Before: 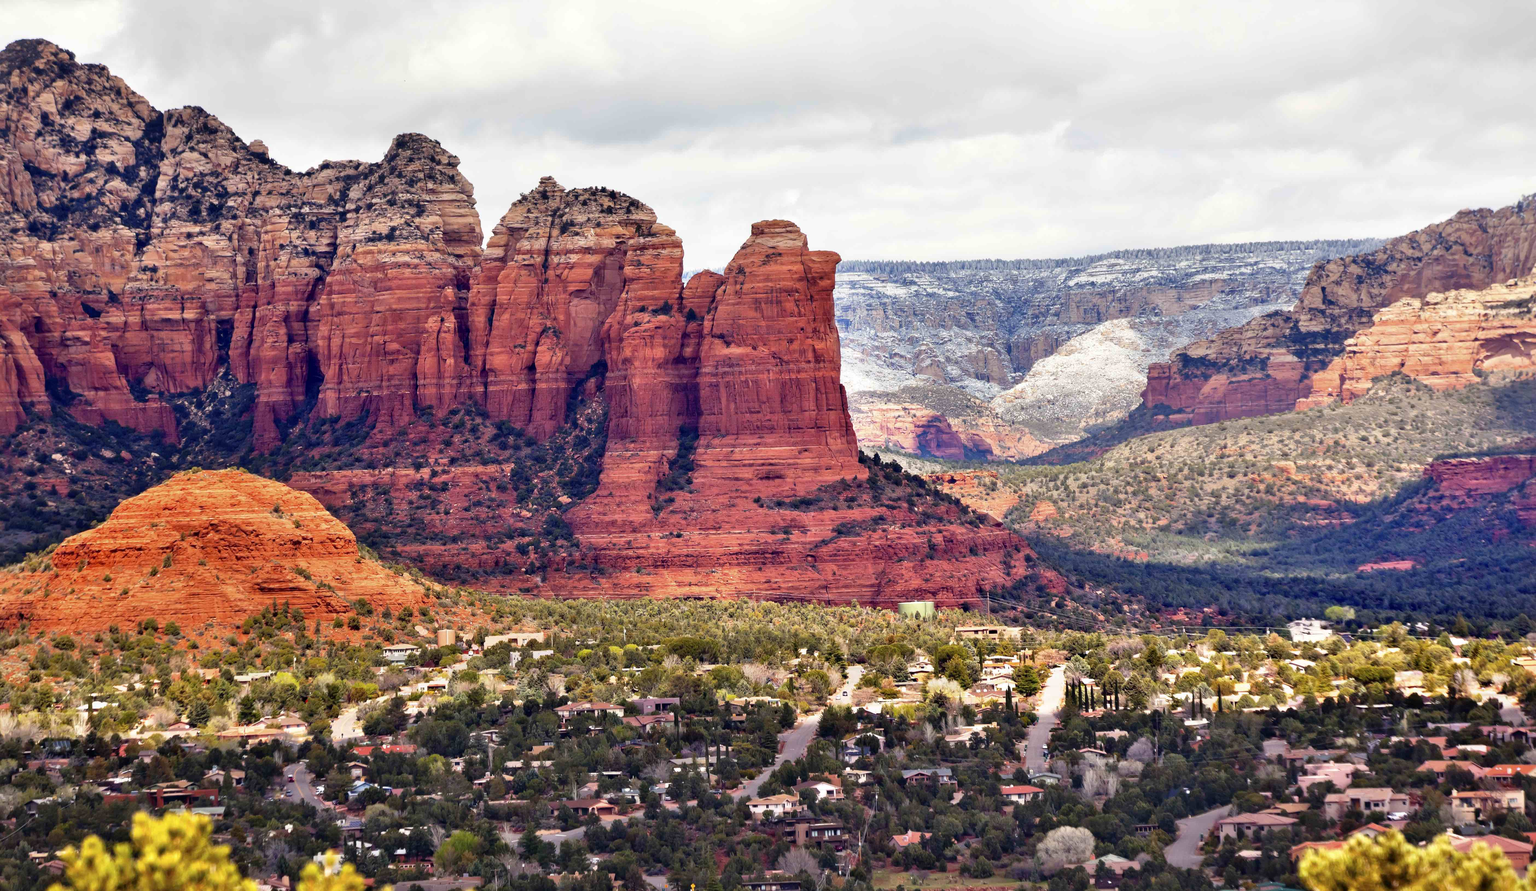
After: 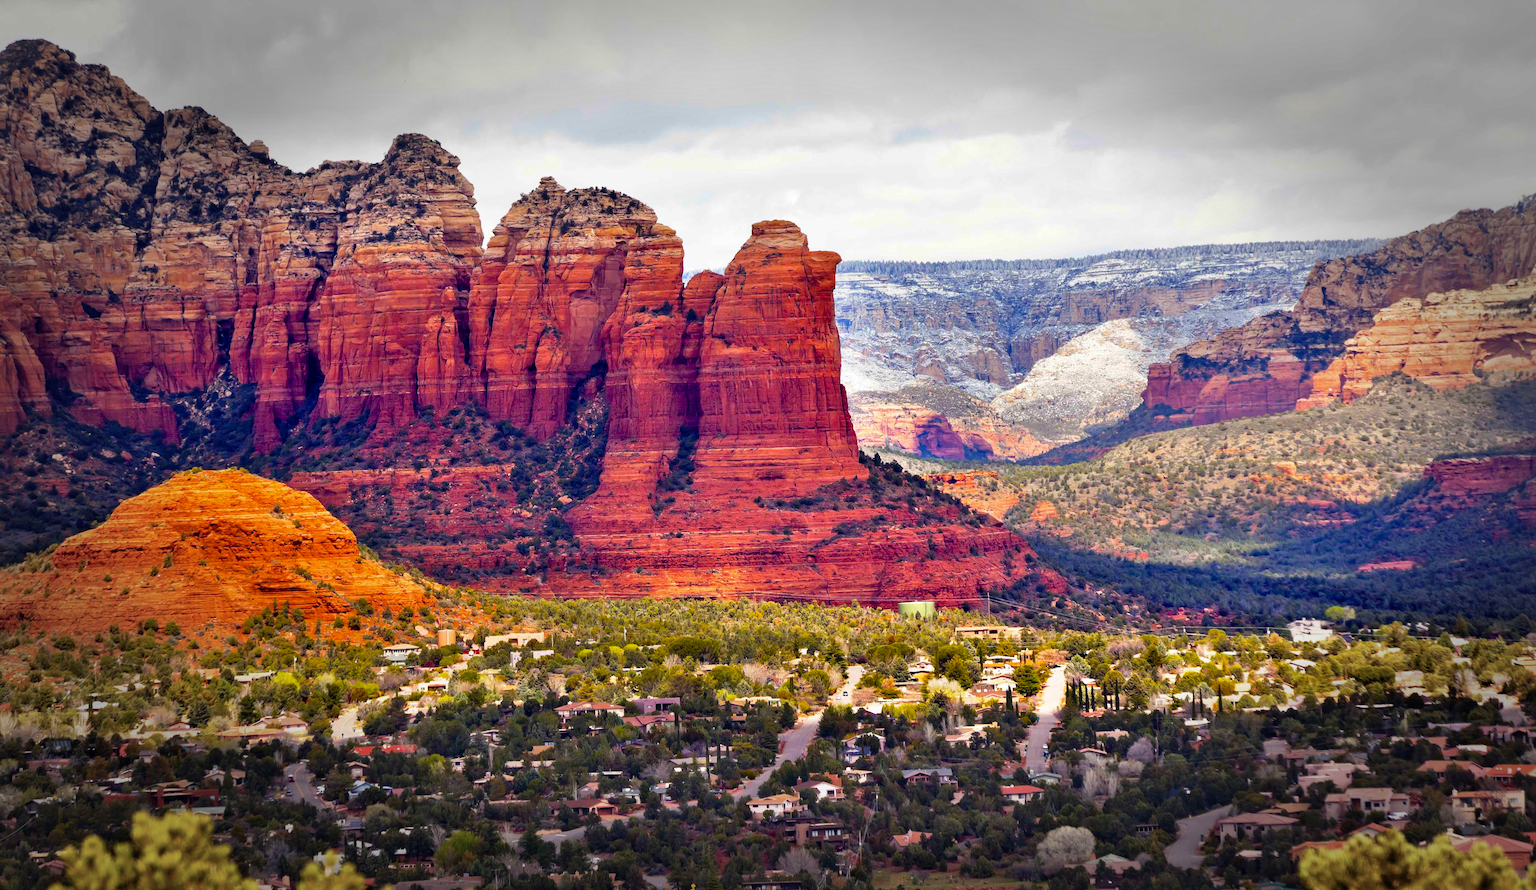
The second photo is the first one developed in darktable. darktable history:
vignetting: fall-off start 66.7%, fall-off radius 39.74%, brightness -0.576, saturation -0.258, automatic ratio true, width/height ratio 0.671, dithering 16-bit output
fill light: on, module defaults
color balance rgb: linear chroma grading › global chroma 15%, perceptual saturation grading › global saturation 30%
